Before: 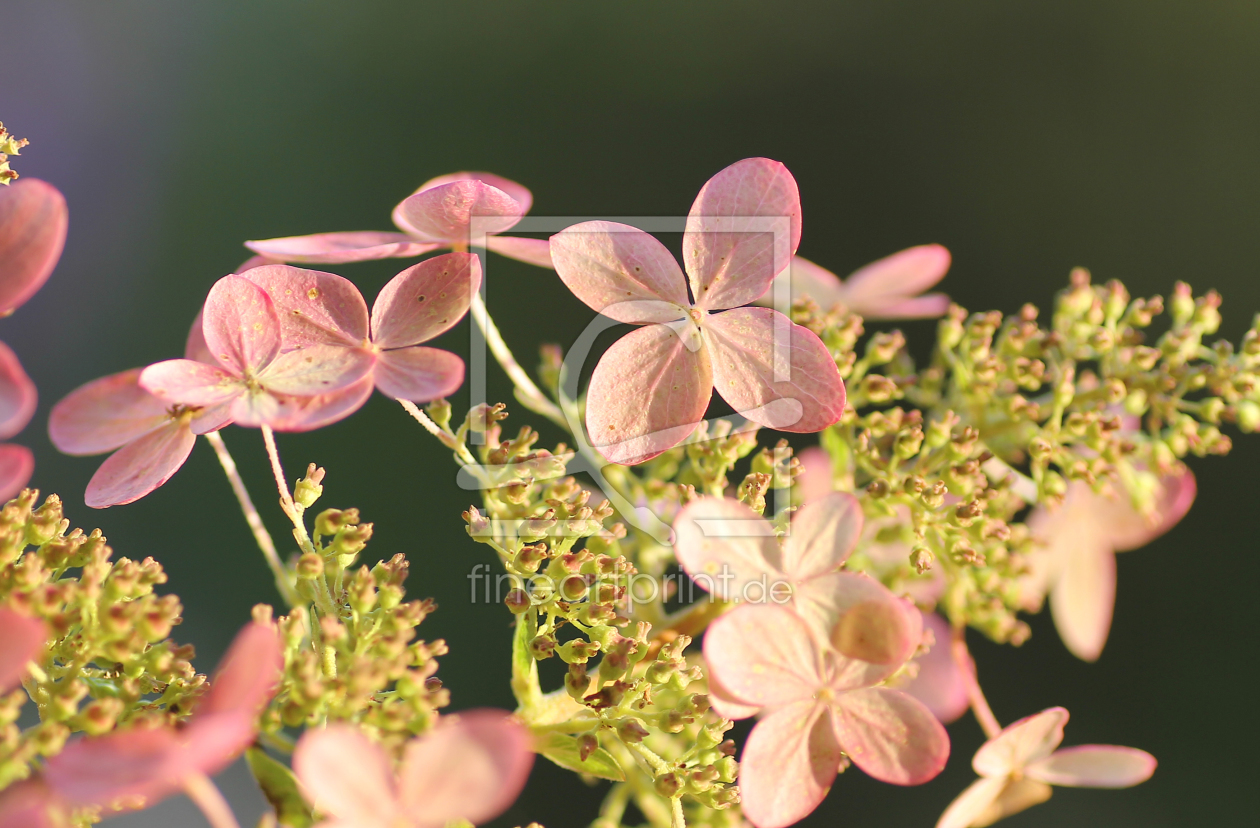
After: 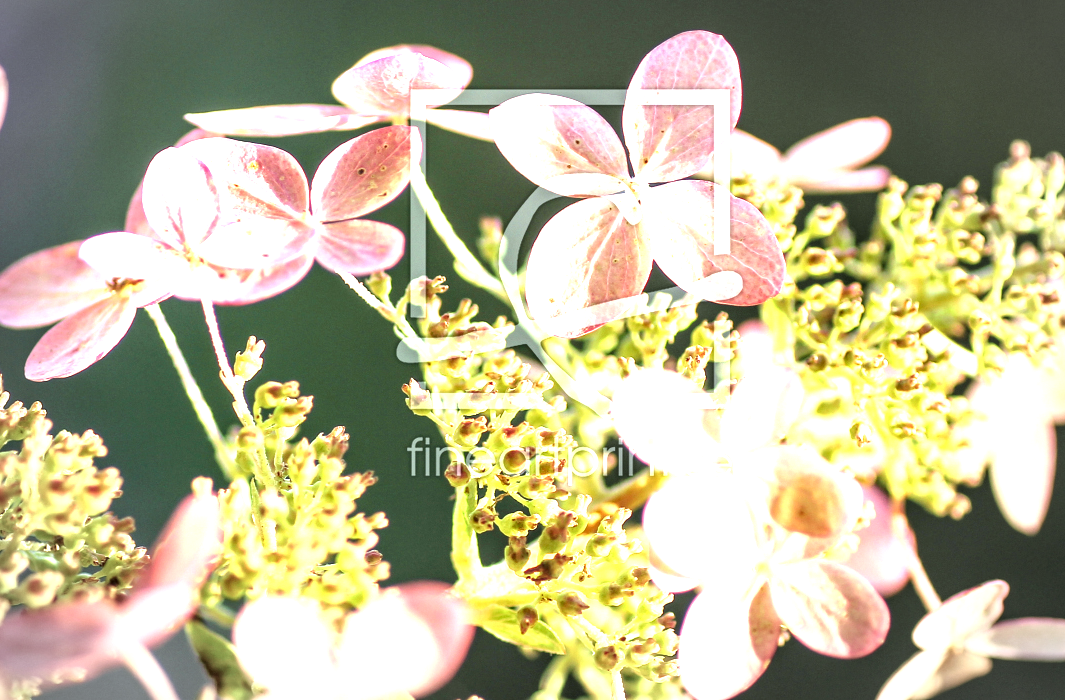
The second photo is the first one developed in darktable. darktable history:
crop and rotate: left 4.807%, top 15.422%, right 10.659%
color calibration: illuminant Planckian (black body), adaptation linear Bradford (ICC v4), x 0.361, y 0.366, temperature 4478.29 K
exposure: black level correction 0, exposure 1.457 EV, compensate highlight preservation false
local contrast: highlights 20%, shadows 69%, detail 170%
vignetting: automatic ratio true
